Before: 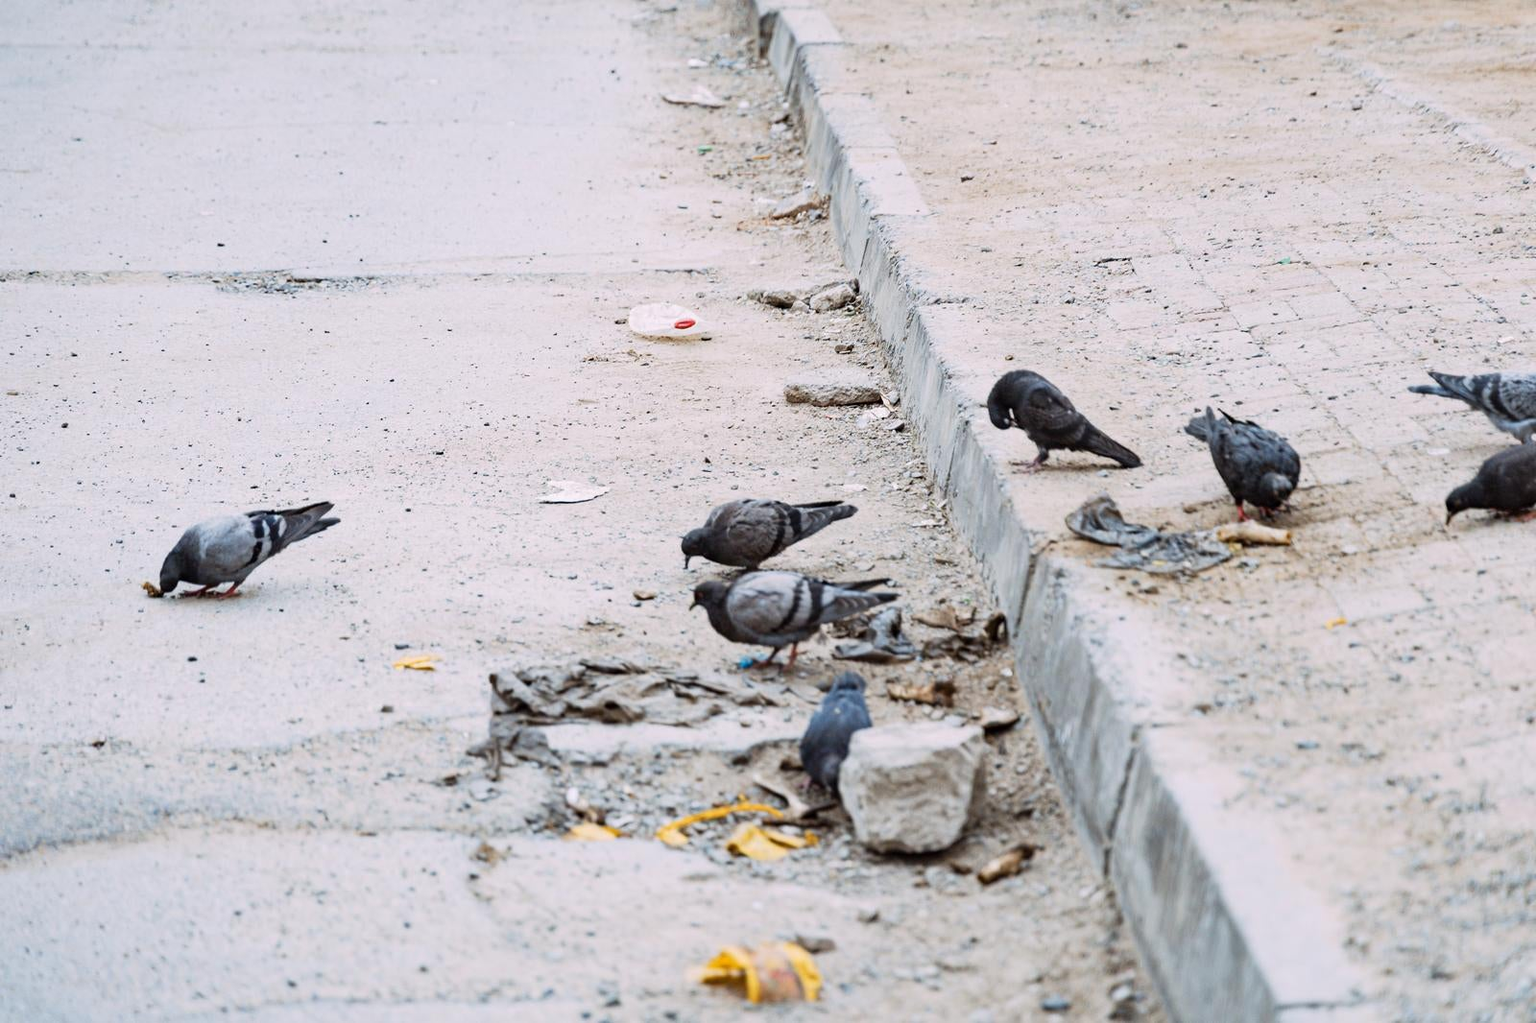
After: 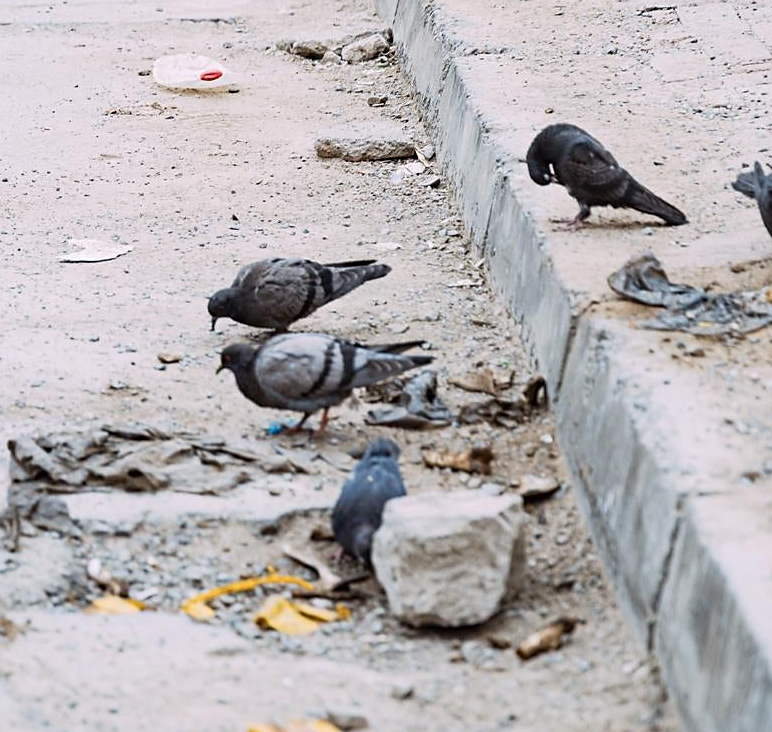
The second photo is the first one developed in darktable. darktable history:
crop: left 31.379%, top 24.658%, right 20.326%, bottom 6.628%
sharpen: radius 1.864, amount 0.398, threshold 1.271
